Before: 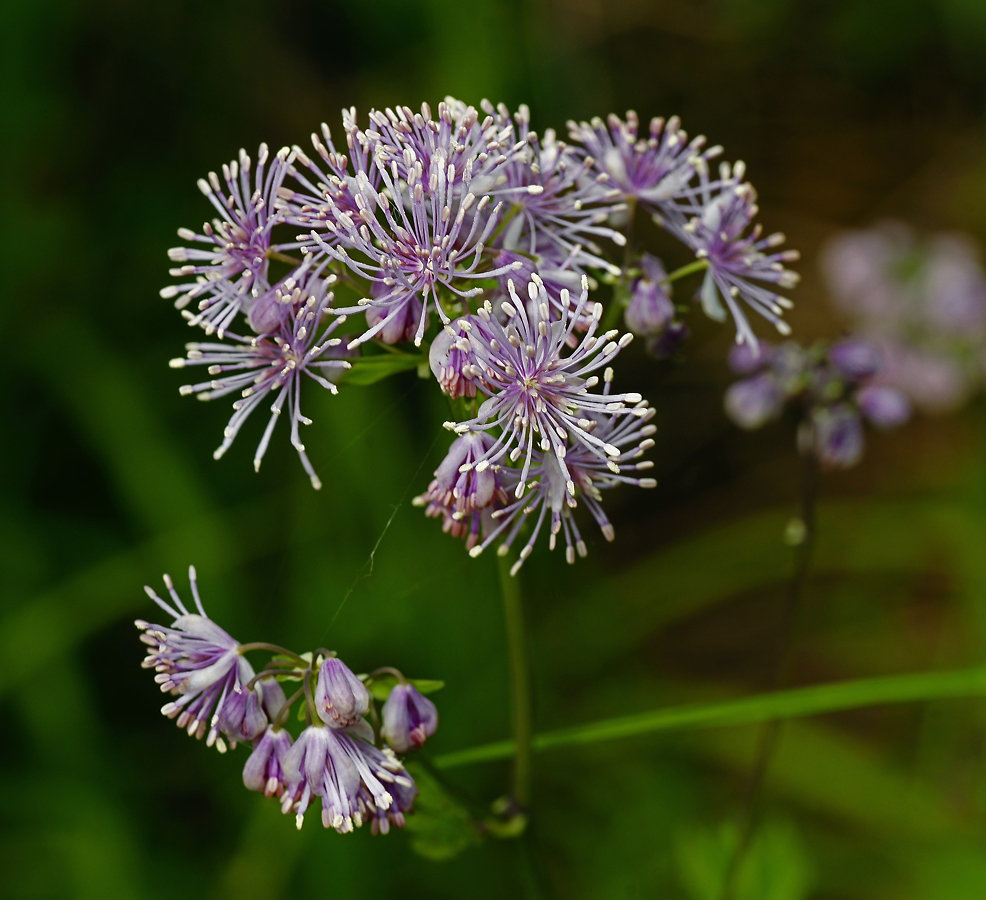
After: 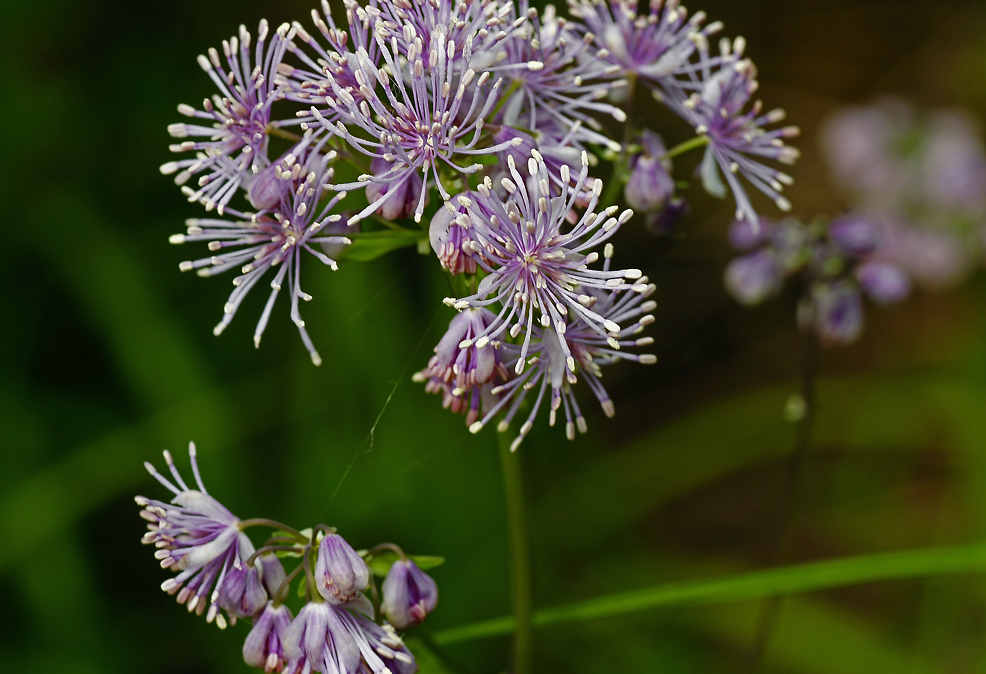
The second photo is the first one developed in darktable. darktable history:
crop: top 13.845%, bottom 11.224%
